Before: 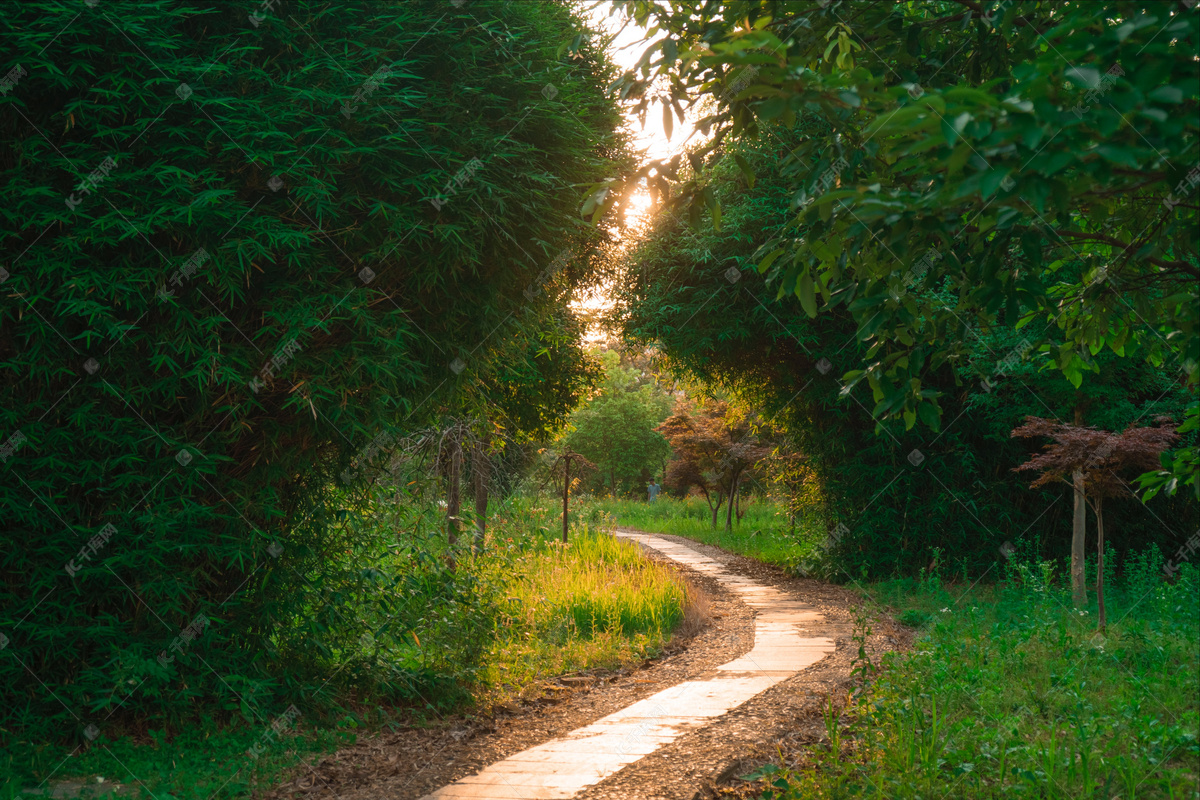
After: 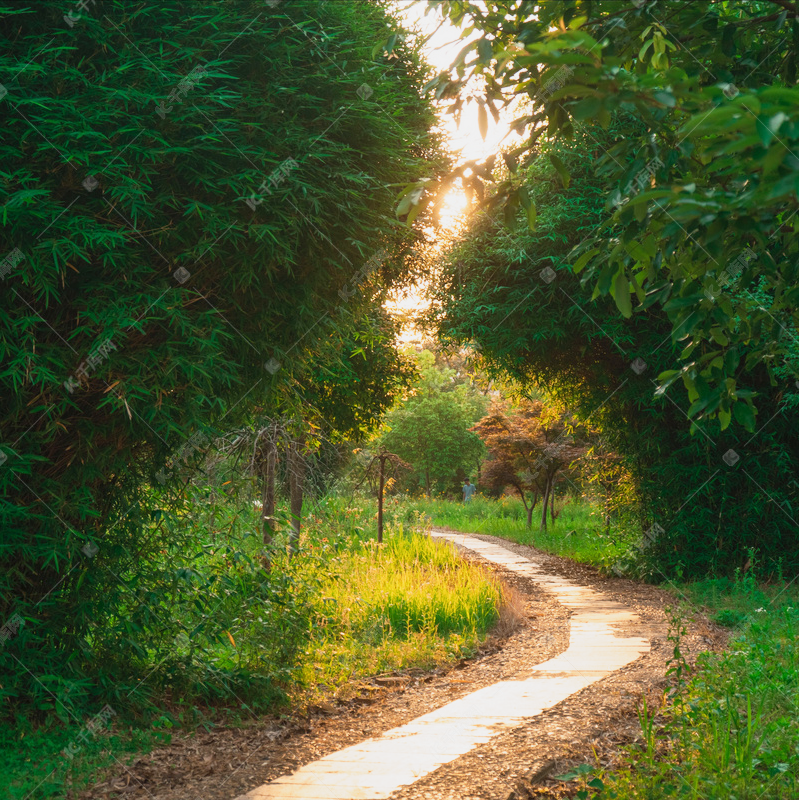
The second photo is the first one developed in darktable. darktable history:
crop: left 15.419%, right 17.914%
base curve: curves: ch0 [(0, 0) (0.088, 0.125) (0.176, 0.251) (0.354, 0.501) (0.613, 0.749) (1, 0.877)], preserve colors none
